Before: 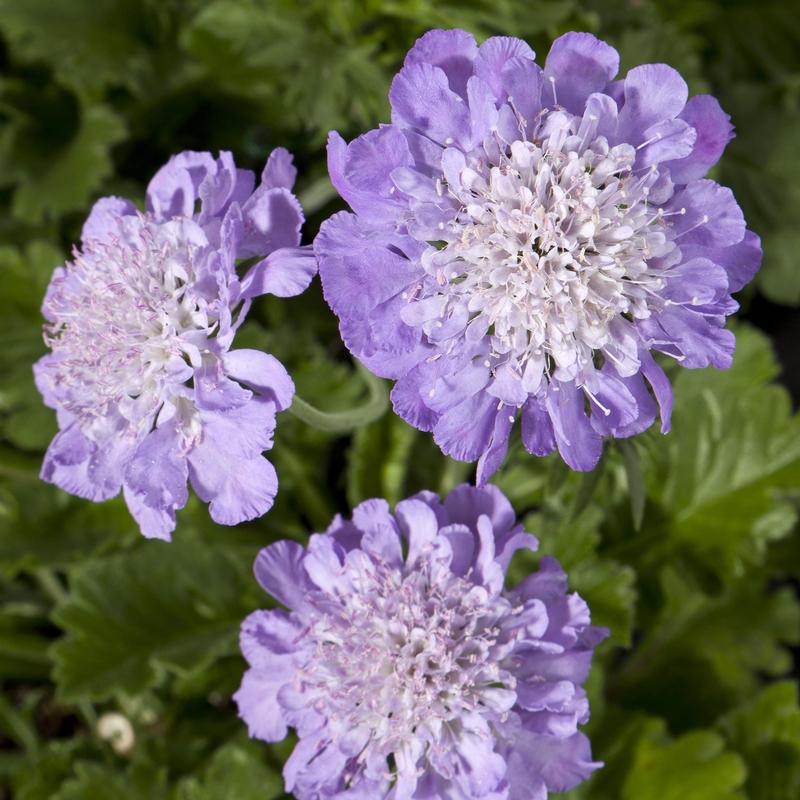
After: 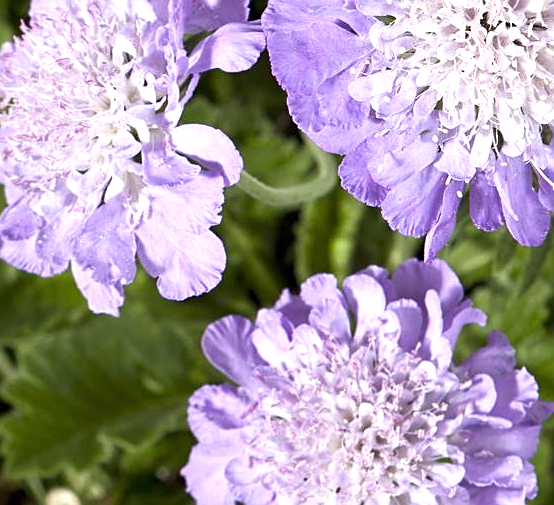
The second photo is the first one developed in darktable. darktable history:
sharpen: amount 0.464
crop: left 6.611%, top 28.163%, right 24.054%, bottom 8.618%
exposure: exposure 0.644 EV, compensate highlight preservation false
